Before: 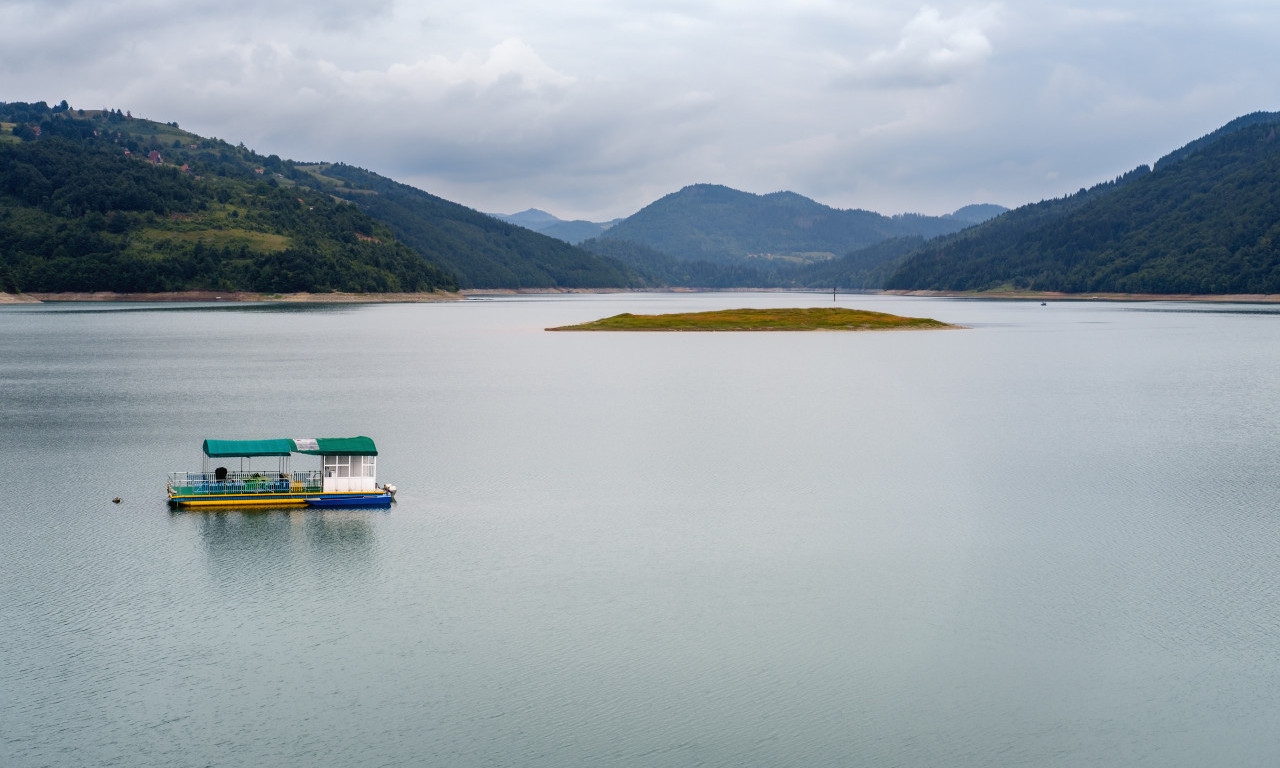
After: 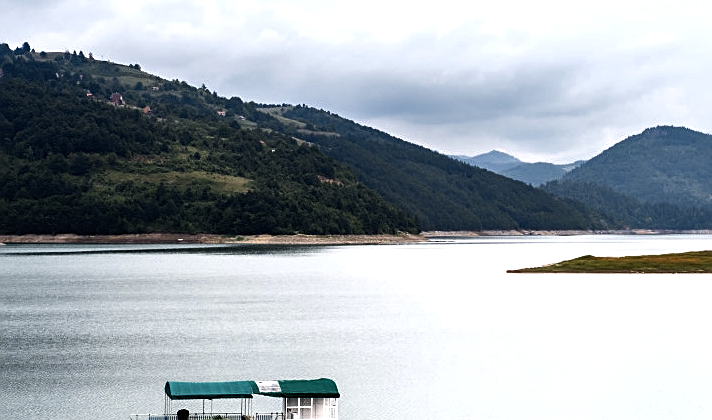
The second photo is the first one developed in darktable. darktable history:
color zones: curves: ch0 [(0, 0.5) (0.125, 0.4) (0.25, 0.5) (0.375, 0.4) (0.5, 0.4) (0.625, 0.35) (0.75, 0.35) (0.875, 0.5)]; ch1 [(0, 0.35) (0.125, 0.45) (0.25, 0.35) (0.375, 0.35) (0.5, 0.35) (0.625, 0.35) (0.75, 0.45) (0.875, 0.35)]; ch2 [(0, 0.6) (0.125, 0.5) (0.25, 0.5) (0.375, 0.6) (0.5, 0.6) (0.625, 0.5) (0.75, 0.5) (0.875, 0.5)]
tone equalizer: -8 EV -1.12 EV, -7 EV -1.01 EV, -6 EV -0.863 EV, -5 EV -0.569 EV, -3 EV 0.575 EV, -2 EV 0.872 EV, -1 EV 0.993 EV, +0 EV 1.06 EV, edges refinement/feathering 500, mask exposure compensation -1.57 EV, preserve details no
crop and rotate: left 3.038%, top 7.607%, right 41.304%, bottom 37.59%
sharpen: on, module defaults
shadows and highlights: shadows 31.93, highlights -32.64, highlights color adjustment 0.65%, soften with gaussian
